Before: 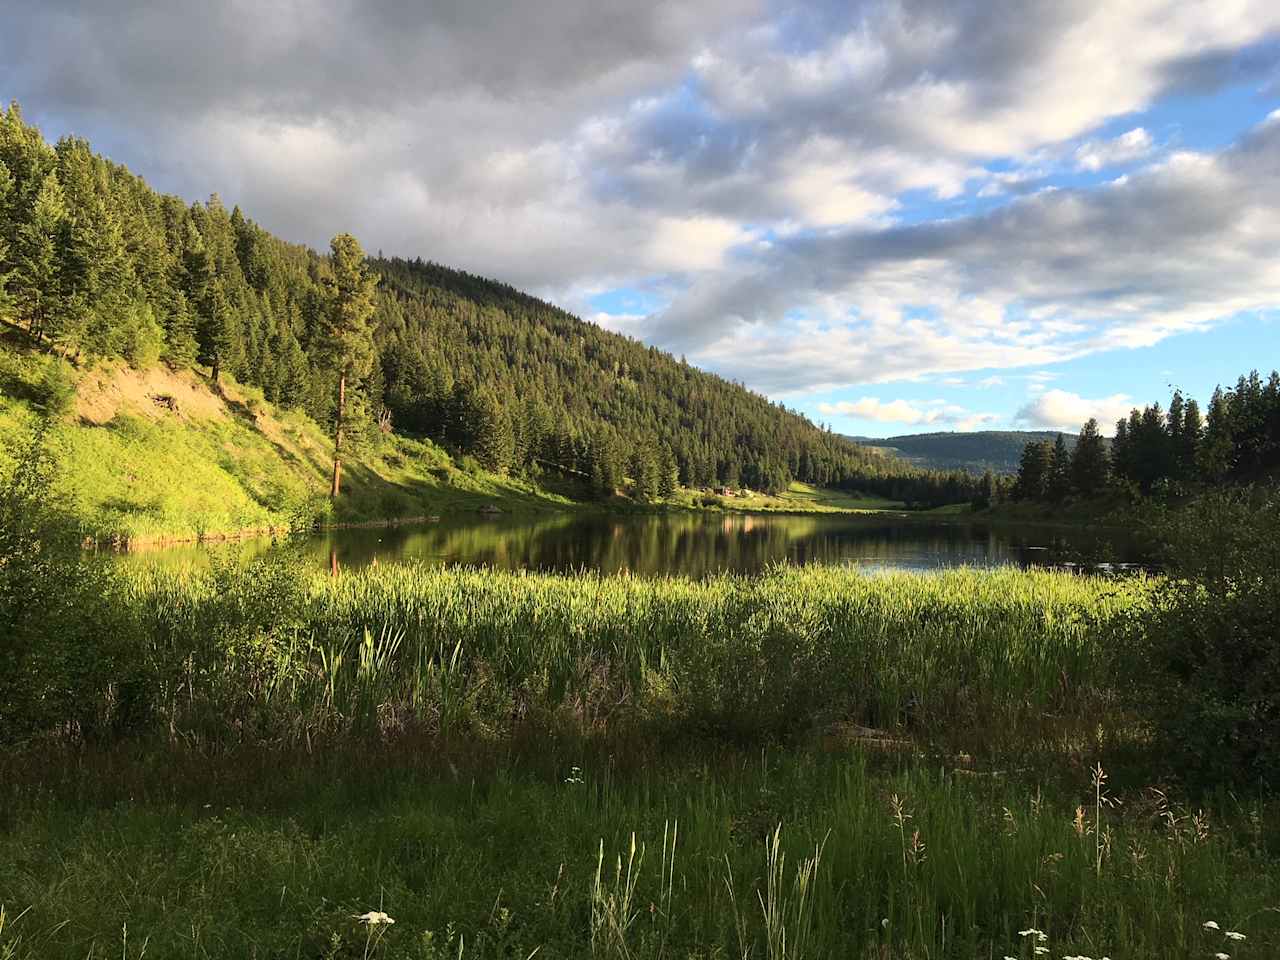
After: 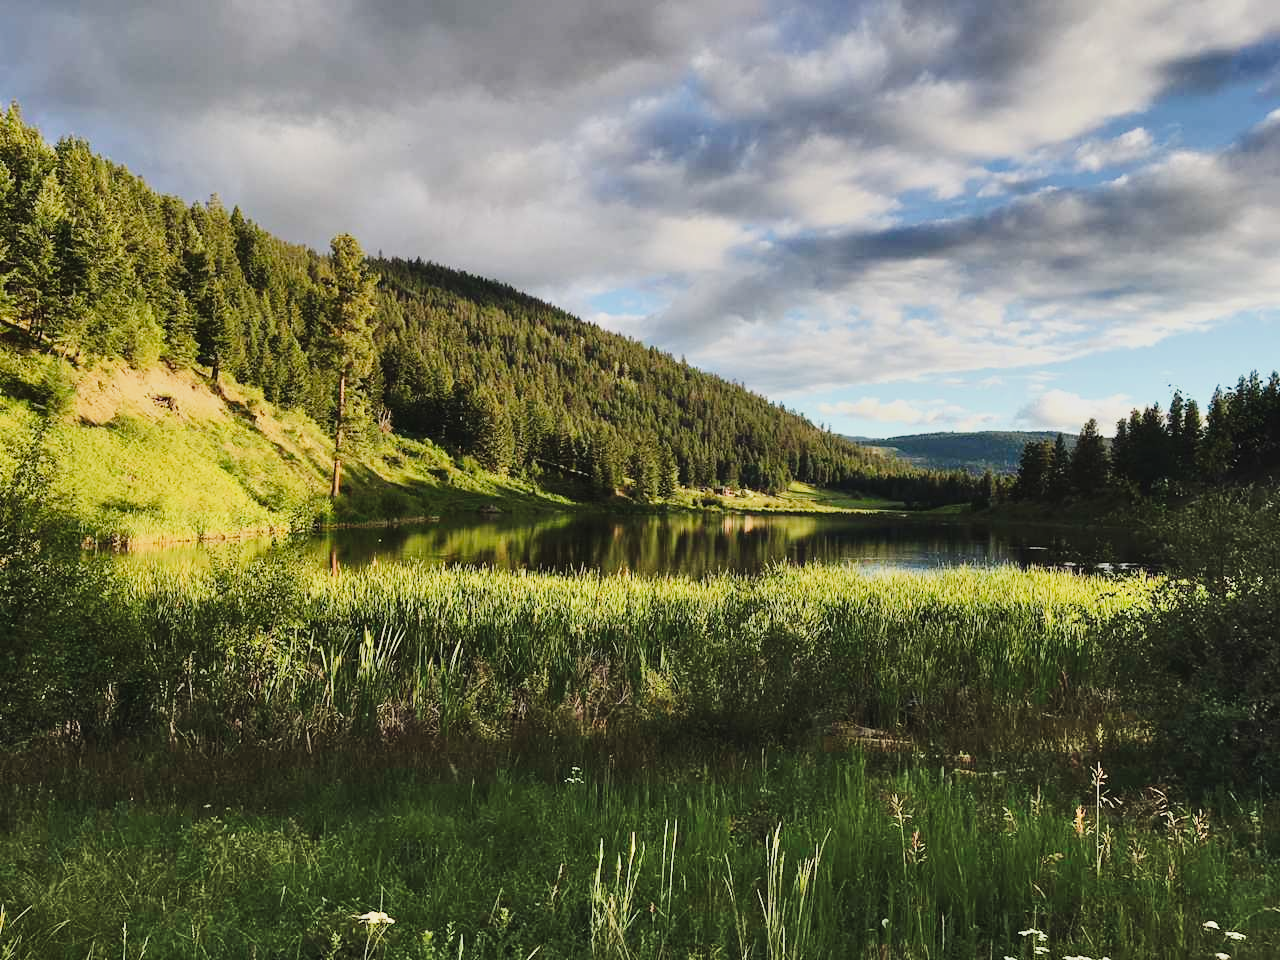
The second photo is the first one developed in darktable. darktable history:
shadows and highlights: shadows 58.67, highlights -60.2, soften with gaussian
tone curve: curves: ch0 [(0, 0.019) (0.204, 0.162) (0.491, 0.519) (0.748, 0.765) (1, 0.919)]; ch1 [(0, 0) (0.201, 0.113) (0.372, 0.282) (0.443, 0.434) (0.496, 0.504) (0.566, 0.585) (0.761, 0.803) (1, 1)]; ch2 [(0, 0) (0.434, 0.447) (0.483, 0.487) (0.555, 0.563) (0.697, 0.68) (1, 1)], preserve colors none
